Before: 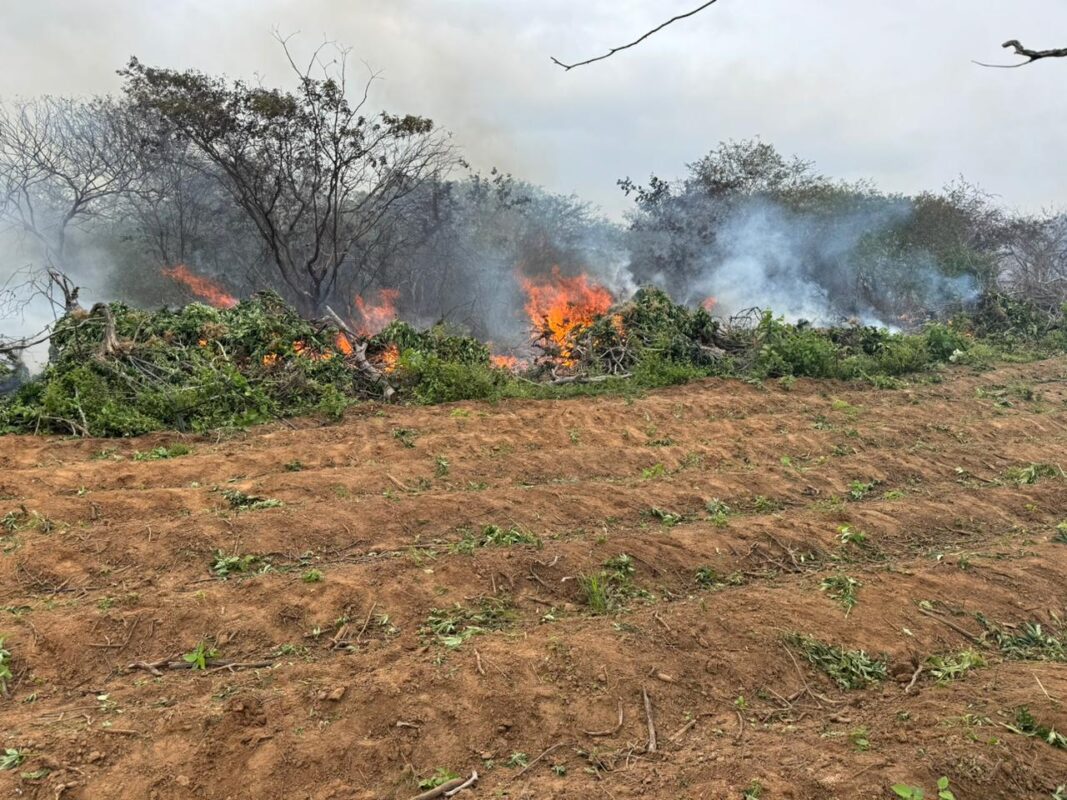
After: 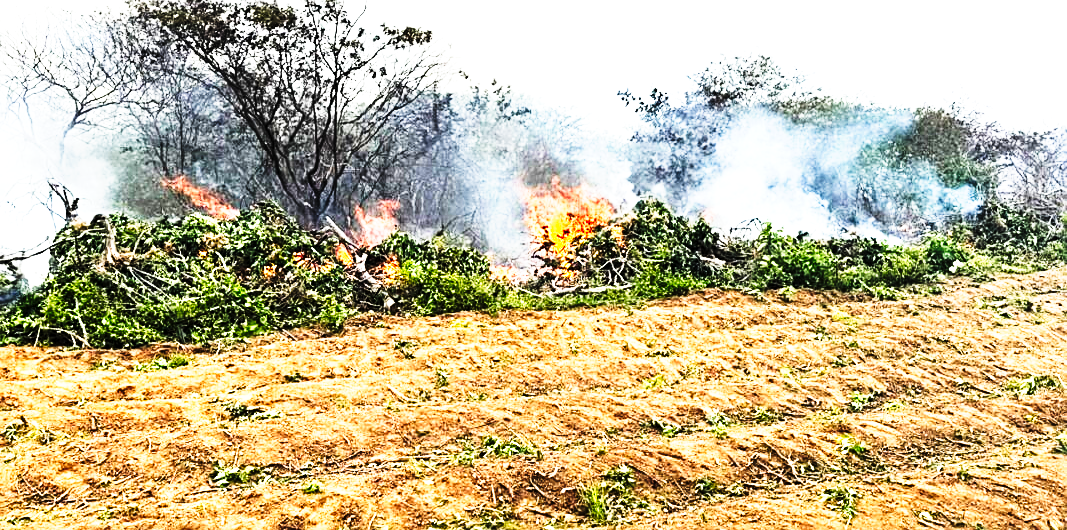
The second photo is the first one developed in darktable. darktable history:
crop: top 11.138%, bottom 22.578%
tone equalizer: -8 EV -0.73 EV, -7 EV -0.732 EV, -6 EV -0.603 EV, -5 EV -0.365 EV, -3 EV 0.384 EV, -2 EV 0.6 EV, -1 EV 0.693 EV, +0 EV 0.759 EV, edges refinement/feathering 500, mask exposure compensation -1.57 EV, preserve details no
tone curve: curves: ch0 [(0, 0) (0.003, 0.003) (0.011, 0.006) (0.025, 0.012) (0.044, 0.02) (0.069, 0.023) (0.1, 0.029) (0.136, 0.037) (0.177, 0.058) (0.224, 0.084) (0.277, 0.137) (0.335, 0.209) (0.399, 0.336) (0.468, 0.478) (0.543, 0.63) (0.623, 0.789) (0.709, 0.903) (0.801, 0.967) (0.898, 0.987) (1, 1)], preserve colors none
exposure: black level correction 0, exposure 0.499 EV, compensate exposure bias true, compensate highlight preservation false
sharpen: amount 0.494
